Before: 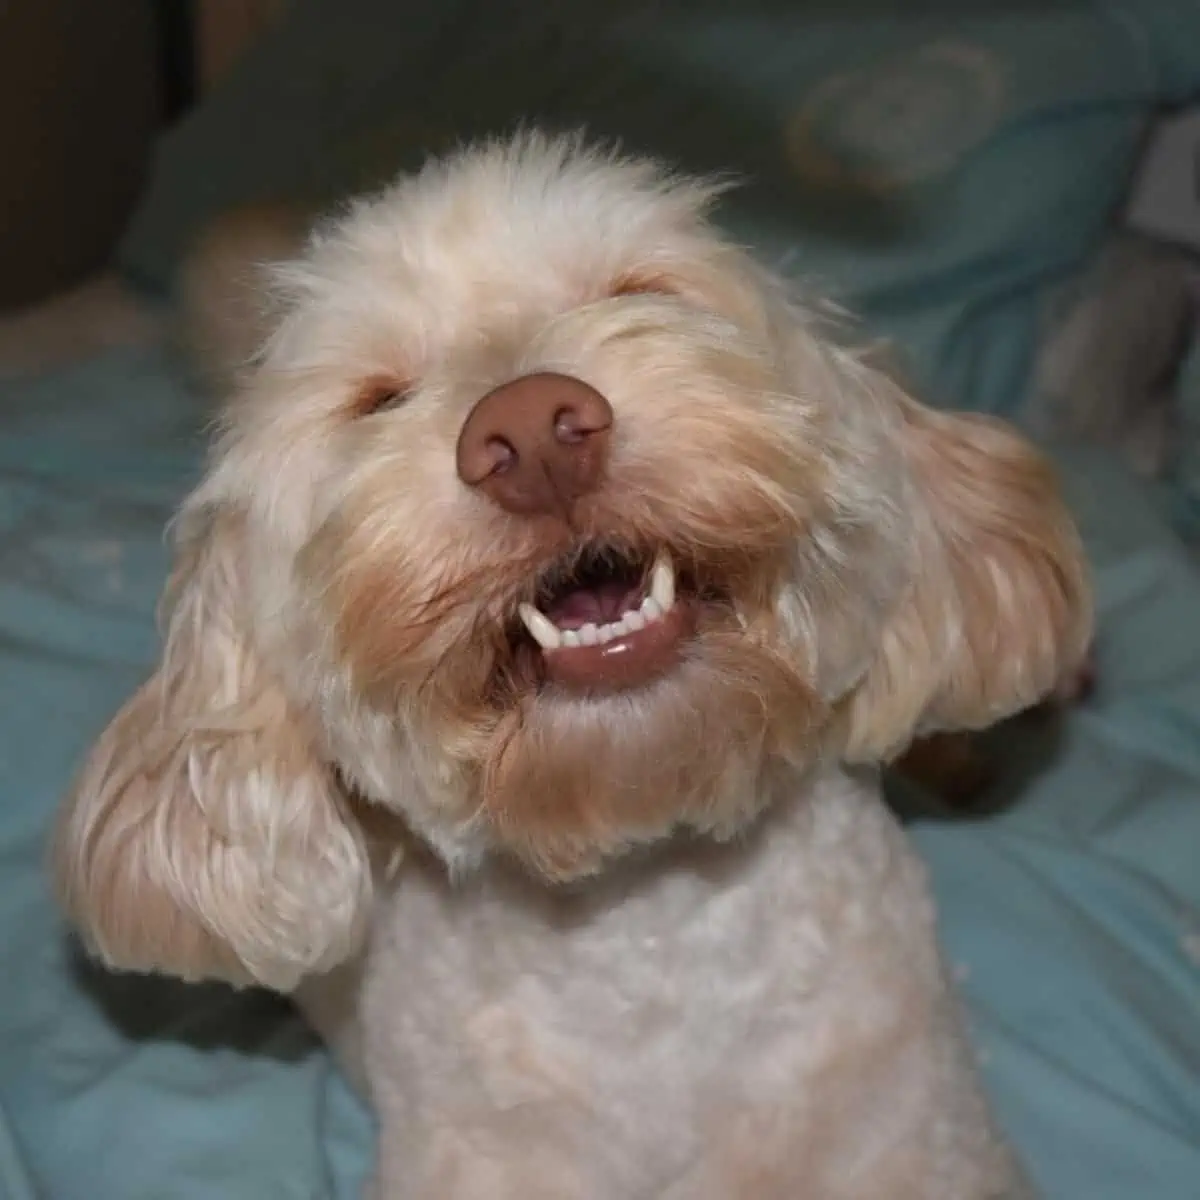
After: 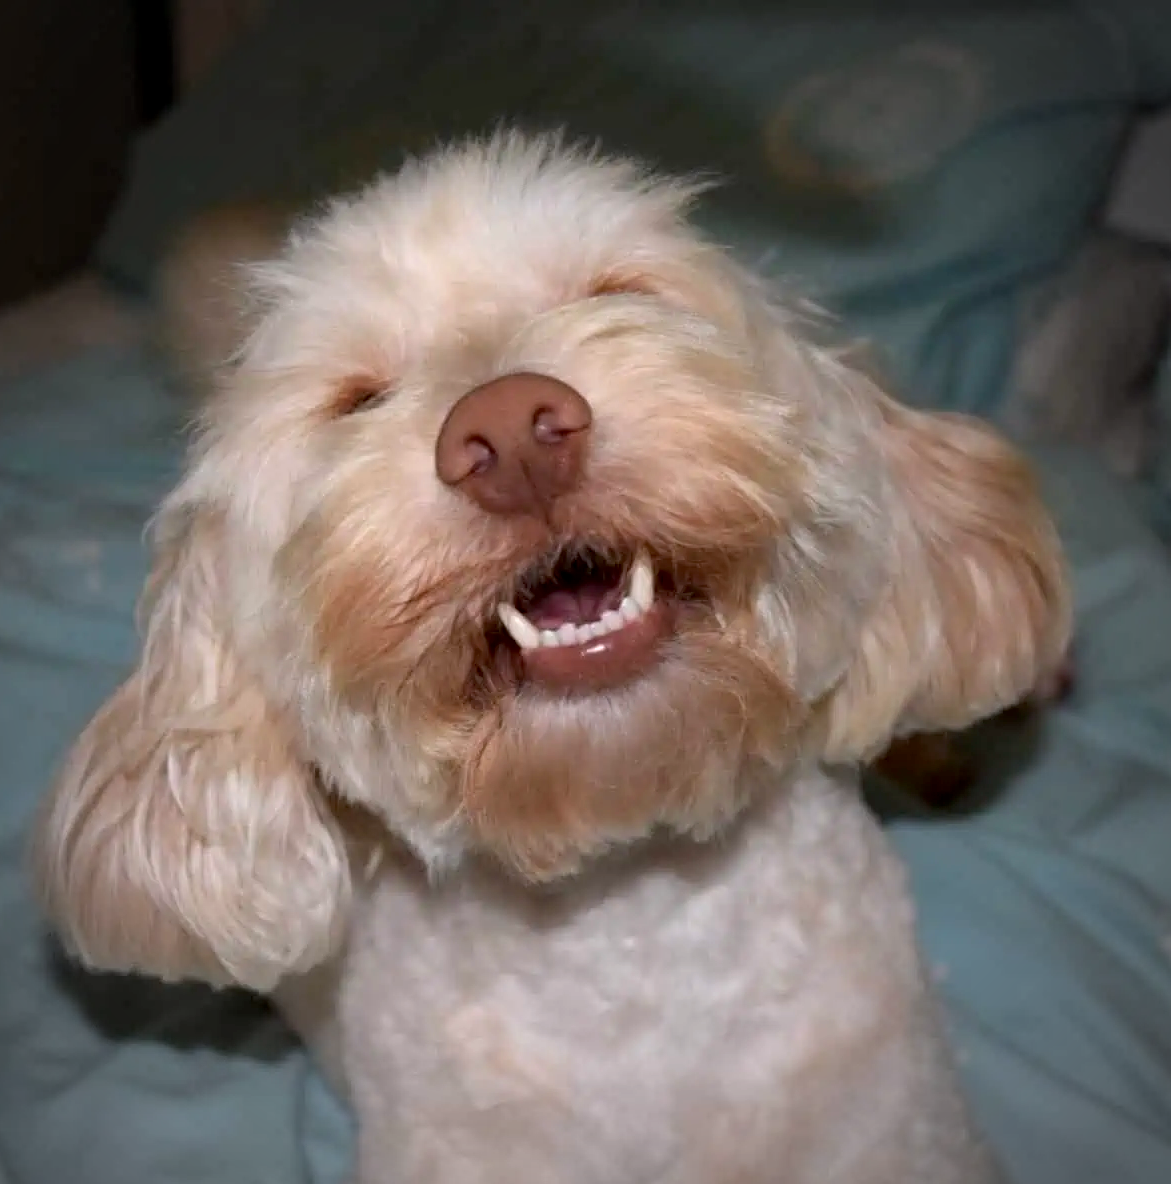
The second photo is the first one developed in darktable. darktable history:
exposure: black level correction 0.005, exposure 0.286 EV, compensate highlight preservation false
vignetting: fall-off start 79.88%
crop and rotate: left 1.774%, right 0.633%, bottom 1.28%
white balance: red 1.009, blue 1.027
